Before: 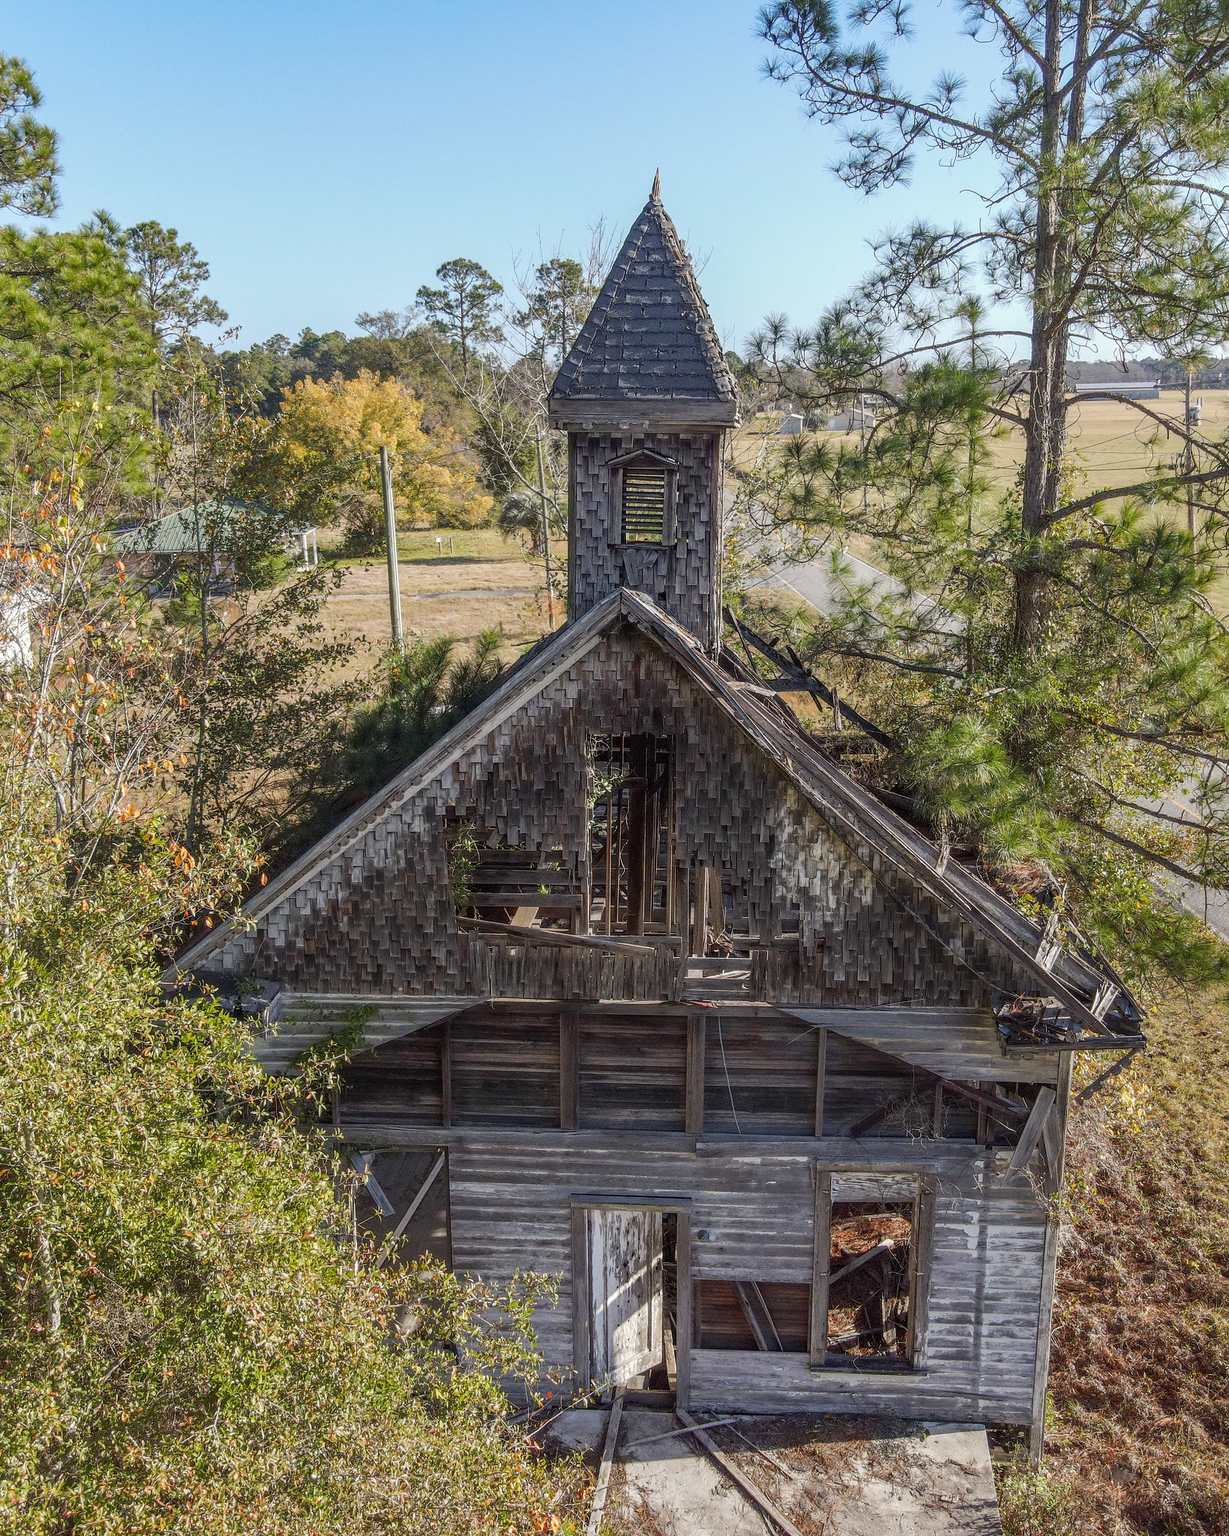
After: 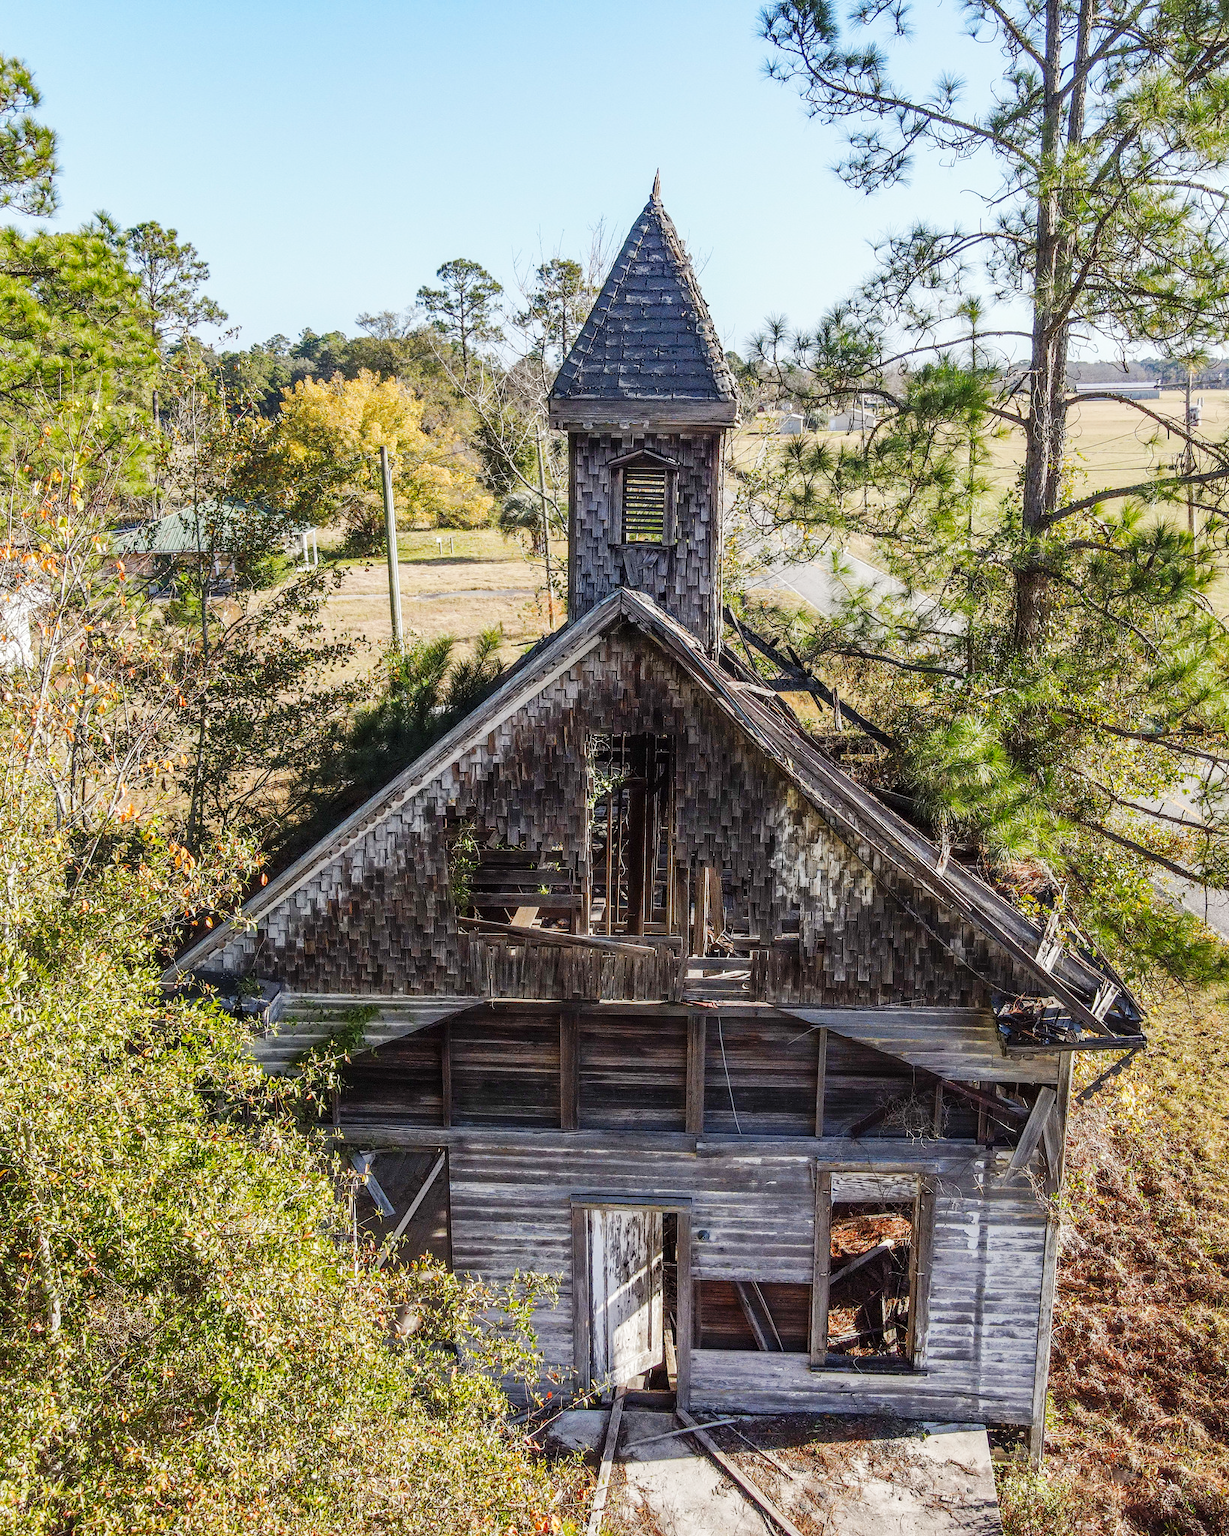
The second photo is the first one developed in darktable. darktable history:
base curve: curves: ch0 [(0, 0) (0.032, 0.025) (0.121, 0.166) (0.206, 0.329) (0.605, 0.79) (1, 1)], preserve colors none
color correction: highlights b* -0.023
